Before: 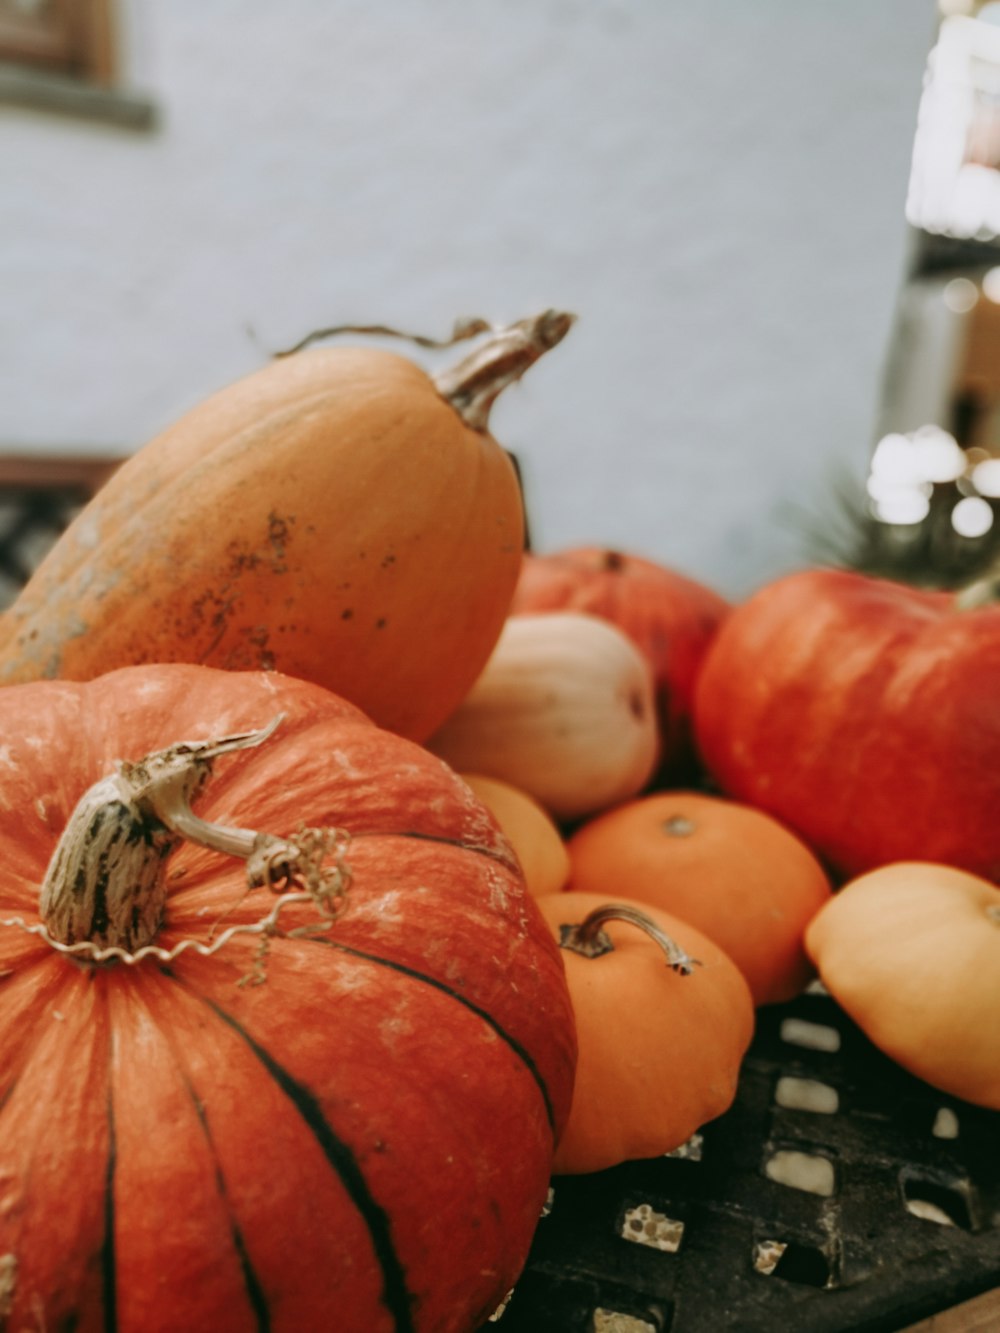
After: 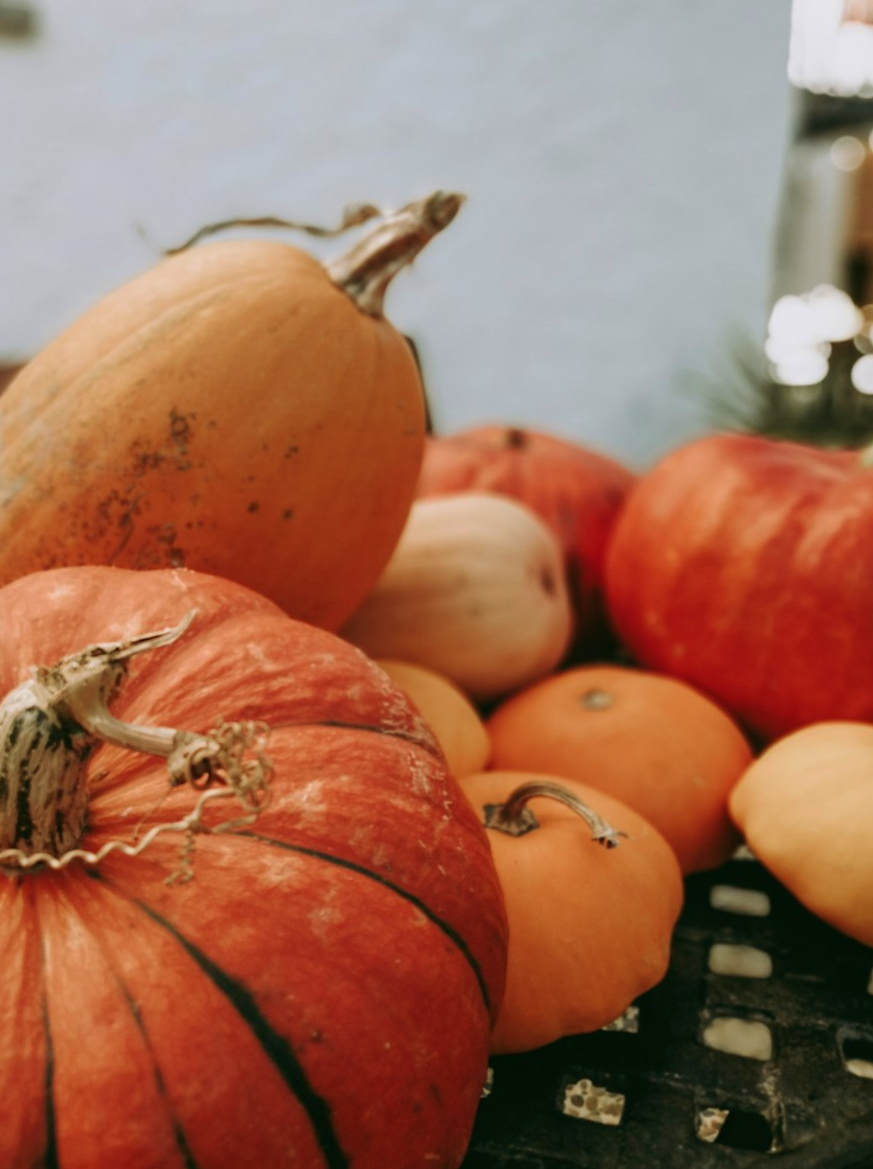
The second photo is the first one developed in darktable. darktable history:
velvia: on, module defaults
crop and rotate: angle 3.29°, left 6.105%, top 5.688%
